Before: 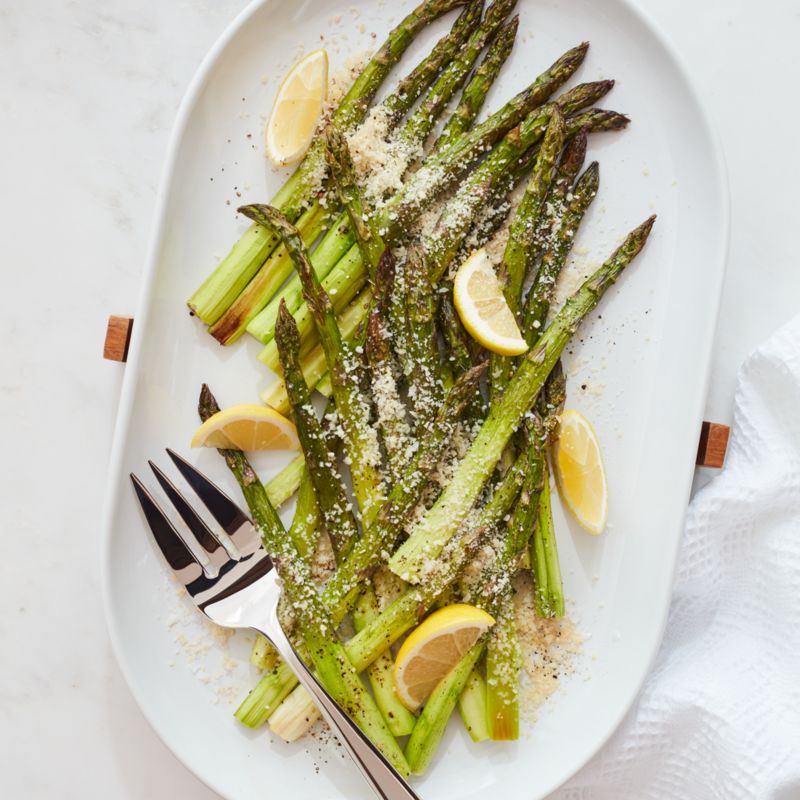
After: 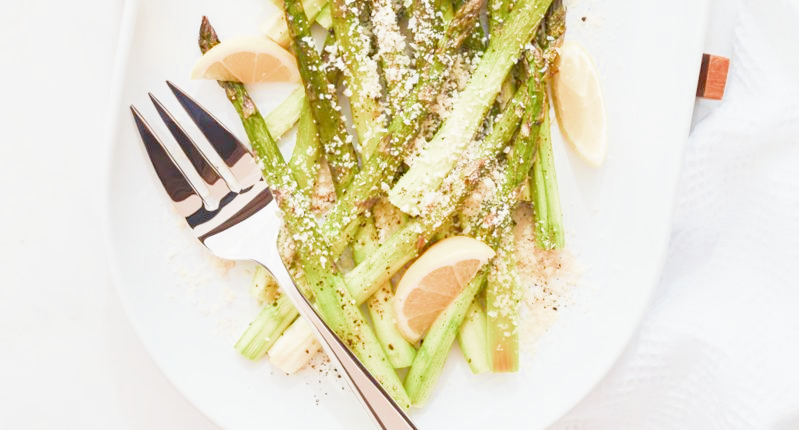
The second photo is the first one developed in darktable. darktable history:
filmic rgb: middle gray luminance 4.29%, black relative exposure -13 EV, white relative exposure 5 EV, threshold 6 EV, target black luminance 0%, hardness 5.19, latitude 59.69%, contrast 0.767, highlights saturation mix 5%, shadows ↔ highlights balance 25.95%, add noise in highlights 0, color science v3 (2019), use custom middle-gray values true, iterations of high-quality reconstruction 0, contrast in highlights soft, enable highlight reconstruction true
crop and rotate: top 46.237%
